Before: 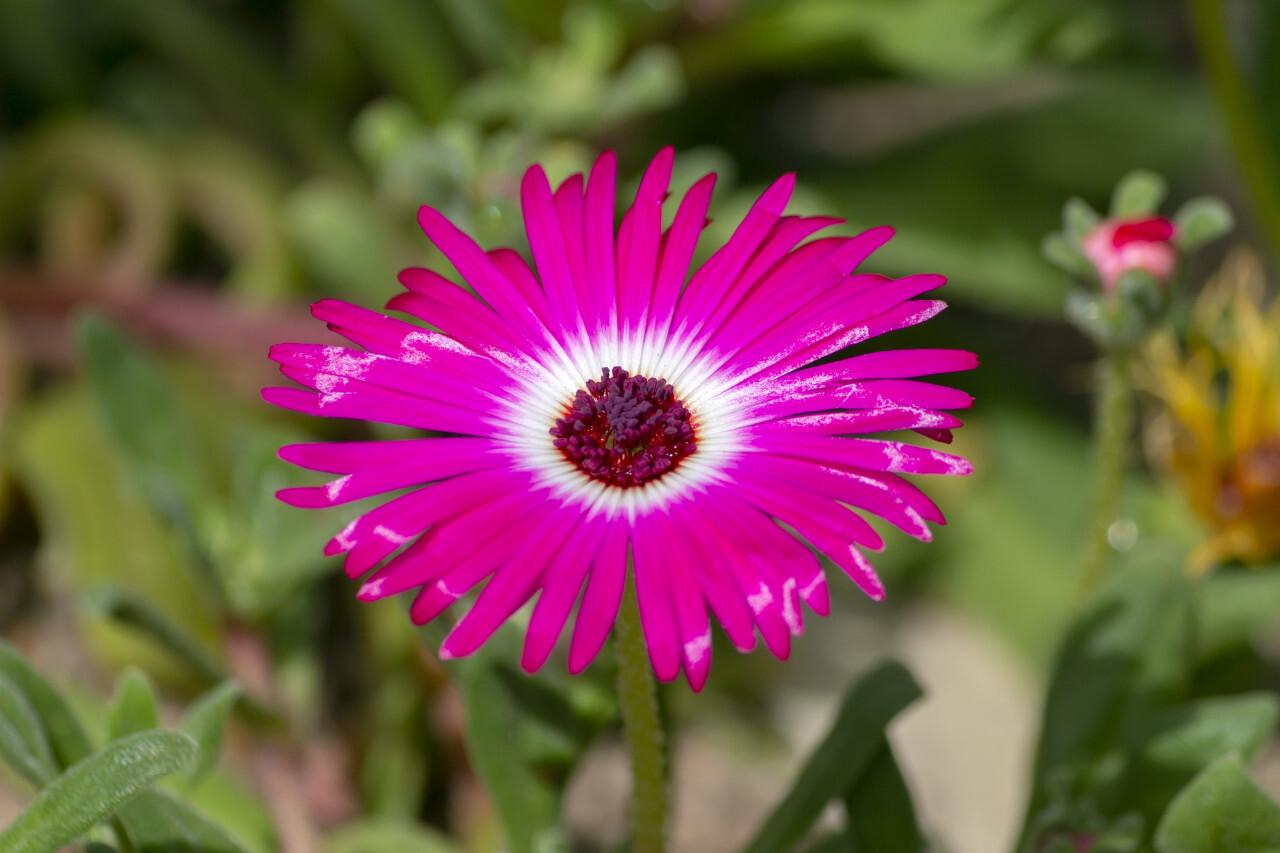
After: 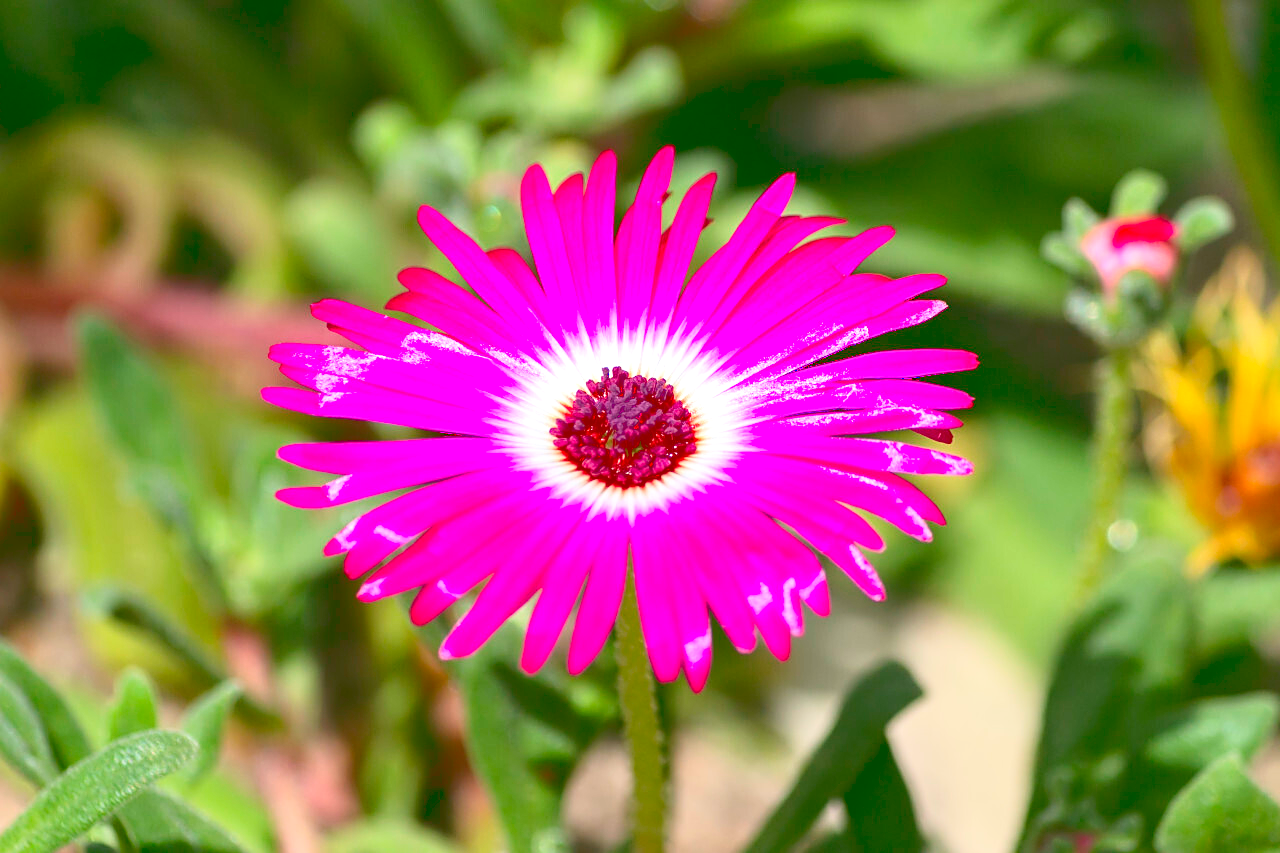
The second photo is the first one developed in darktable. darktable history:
sharpen: on, module defaults
tone curve: curves: ch0 [(0, 0) (0.003, 0.203) (0.011, 0.203) (0.025, 0.21) (0.044, 0.22) (0.069, 0.231) (0.1, 0.243) (0.136, 0.255) (0.177, 0.277) (0.224, 0.305) (0.277, 0.346) (0.335, 0.412) (0.399, 0.492) (0.468, 0.571) (0.543, 0.658) (0.623, 0.75) (0.709, 0.837) (0.801, 0.905) (0.898, 0.955) (1, 1)], color space Lab, linked channels, preserve colors none
exposure: exposure 0.459 EV, compensate exposure bias true, compensate highlight preservation false
